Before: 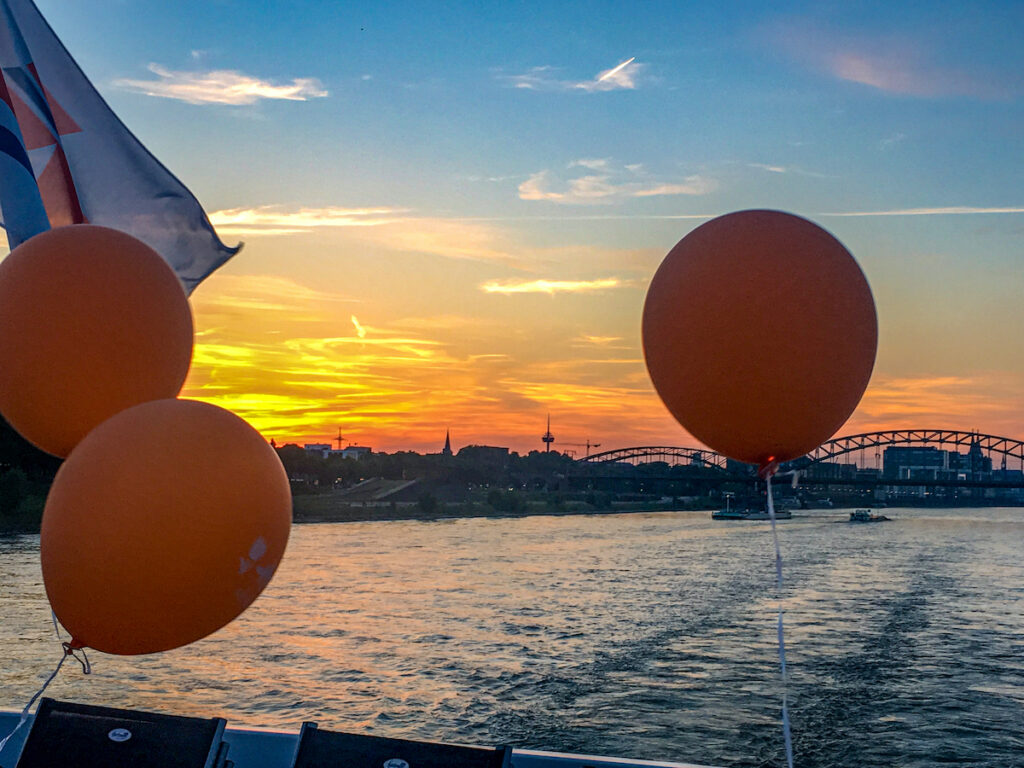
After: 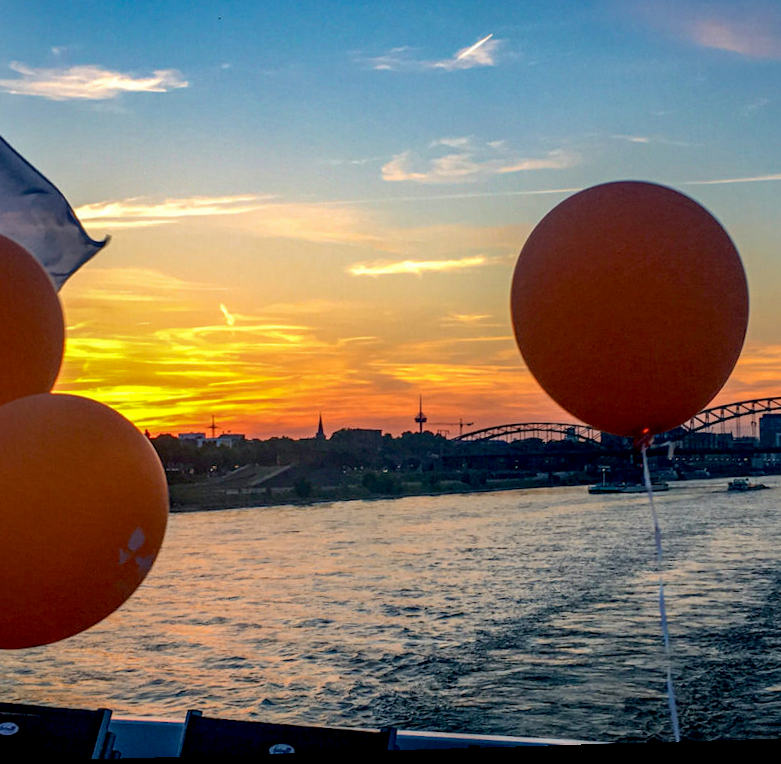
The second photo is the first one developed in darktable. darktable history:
exposure: black level correction 0.009, compensate highlight preservation false
rotate and perspective: rotation -2.22°, lens shift (horizontal) -0.022, automatic cropping off
crop and rotate: left 13.15%, top 5.251%, right 12.609%
